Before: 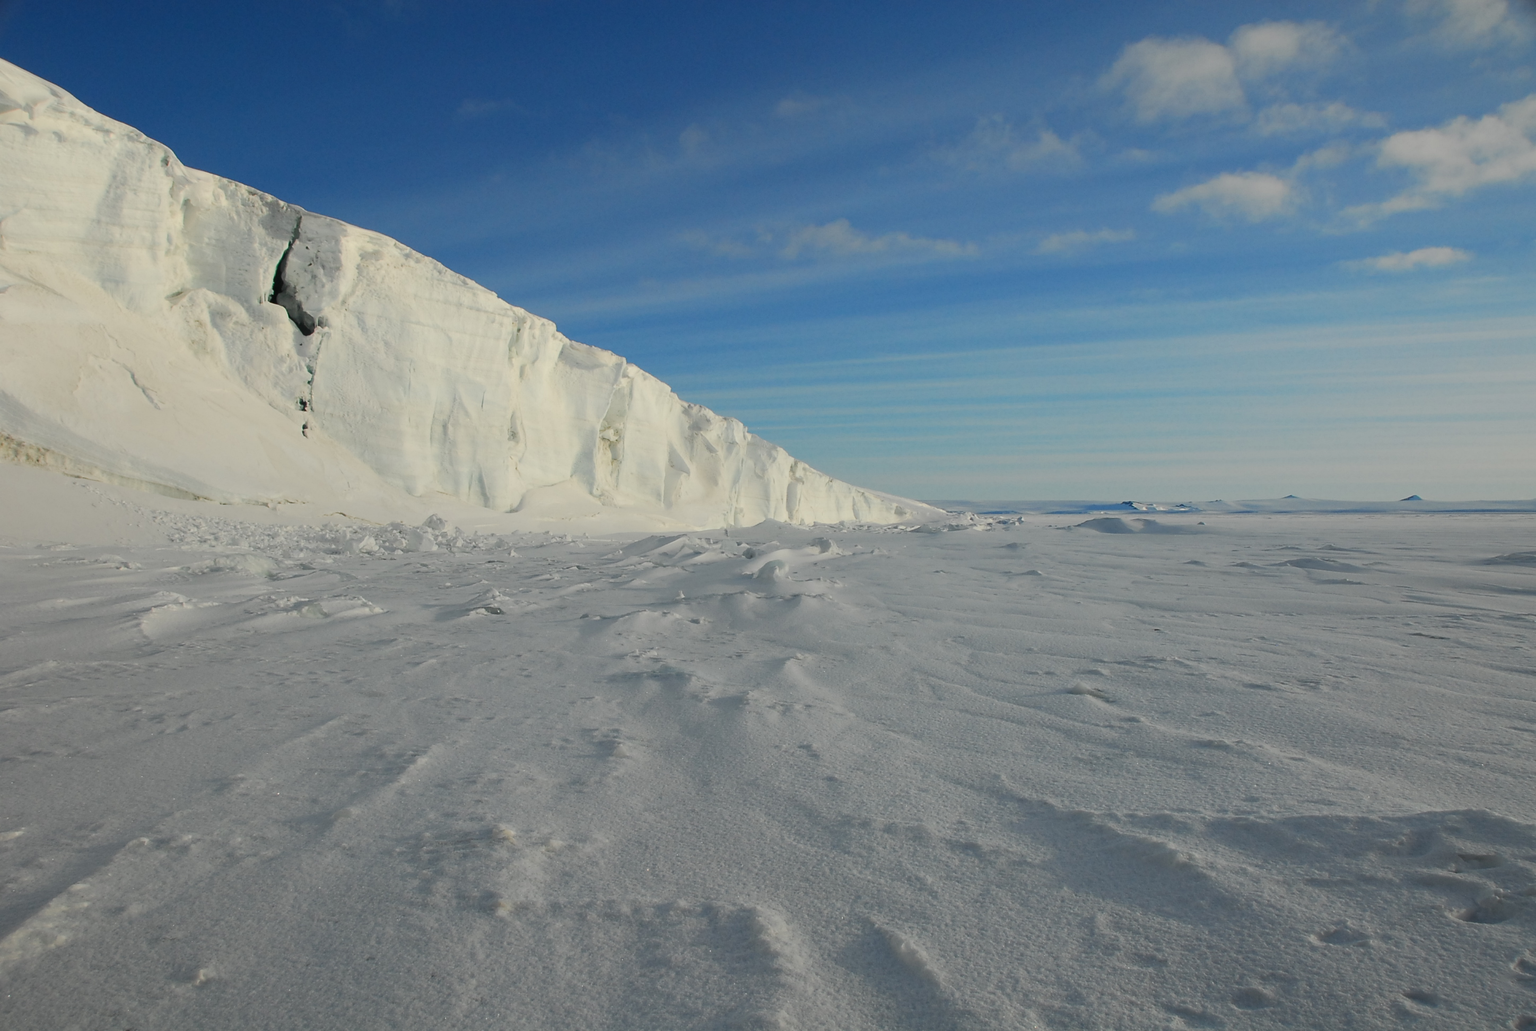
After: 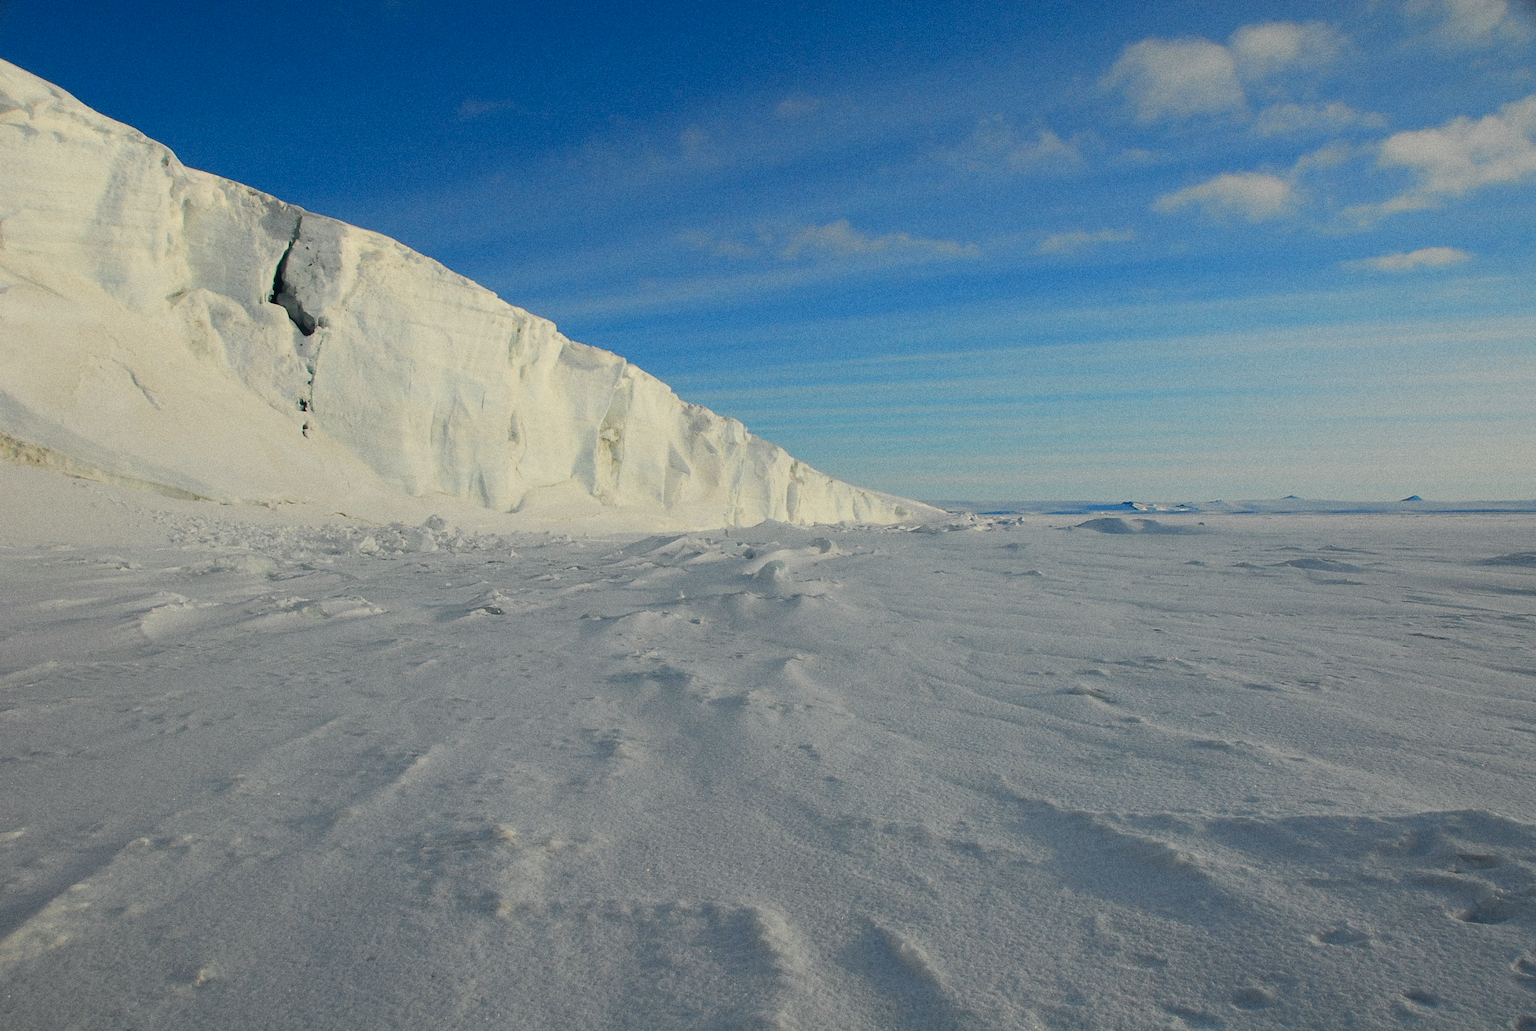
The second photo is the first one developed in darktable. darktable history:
bloom: size 9%, threshold 100%, strength 7%
color correction: highlights a* 0.207, highlights b* 2.7, shadows a* -0.874, shadows b* -4.78
contrast brightness saturation: contrast 0.04, saturation 0.16
grain: coarseness 0.09 ISO, strength 40%
